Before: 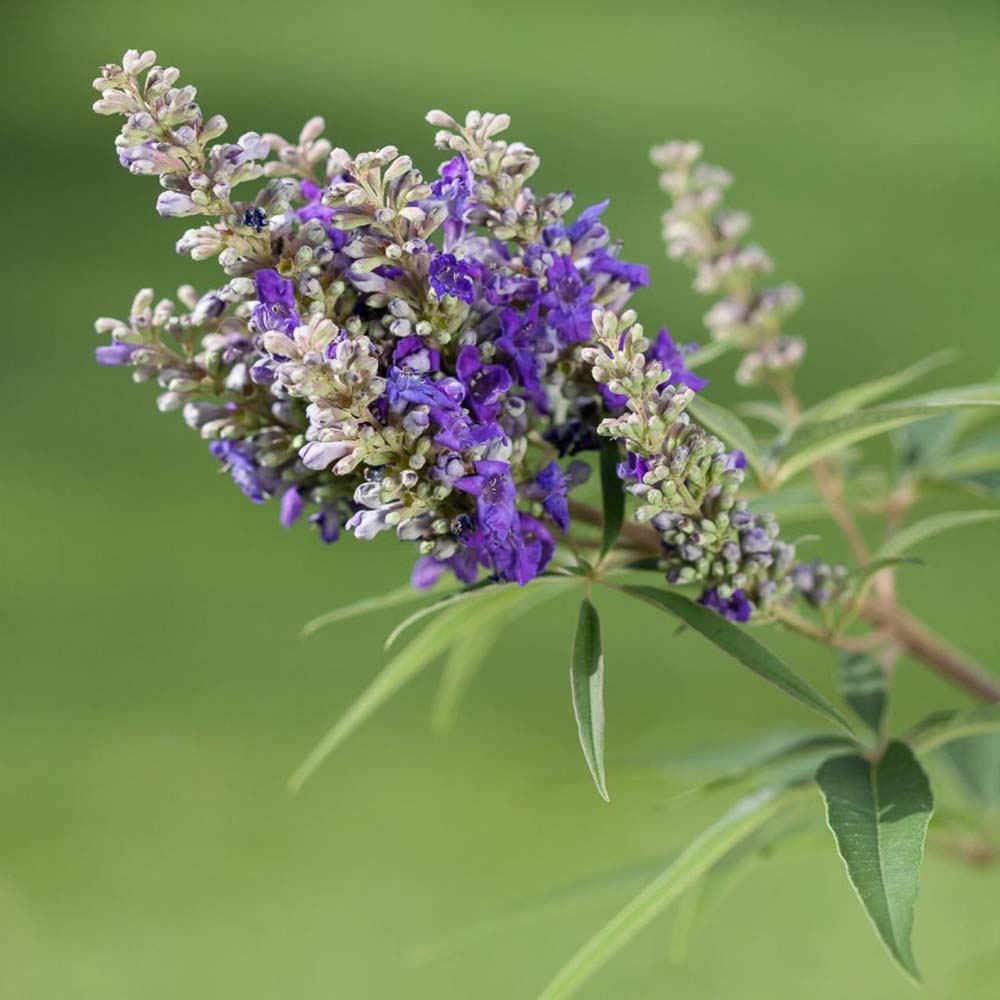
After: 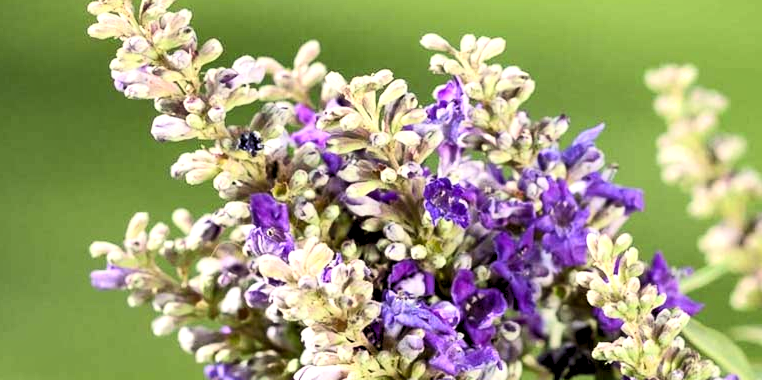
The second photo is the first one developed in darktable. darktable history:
white balance: red 1, blue 1
contrast brightness saturation: contrast 0.22
exposure: black level correction 0.001, exposure 0.675 EV, compensate highlight preservation false
crop: left 0.579%, top 7.627%, right 23.167%, bottom 54.275%
rgb levels: levels [[0.013, 0.434, 0.89], [0, 0.5, 1], [0, 0.5, 1]]
shadows and highlights: soften with gaussian
color balance: lift [1.005, 1.002, 0.998, 0.998], gamma [1, 1.021, 1.02, 0.979], gain [0.923, 1.066, 1.056, 0.934]
